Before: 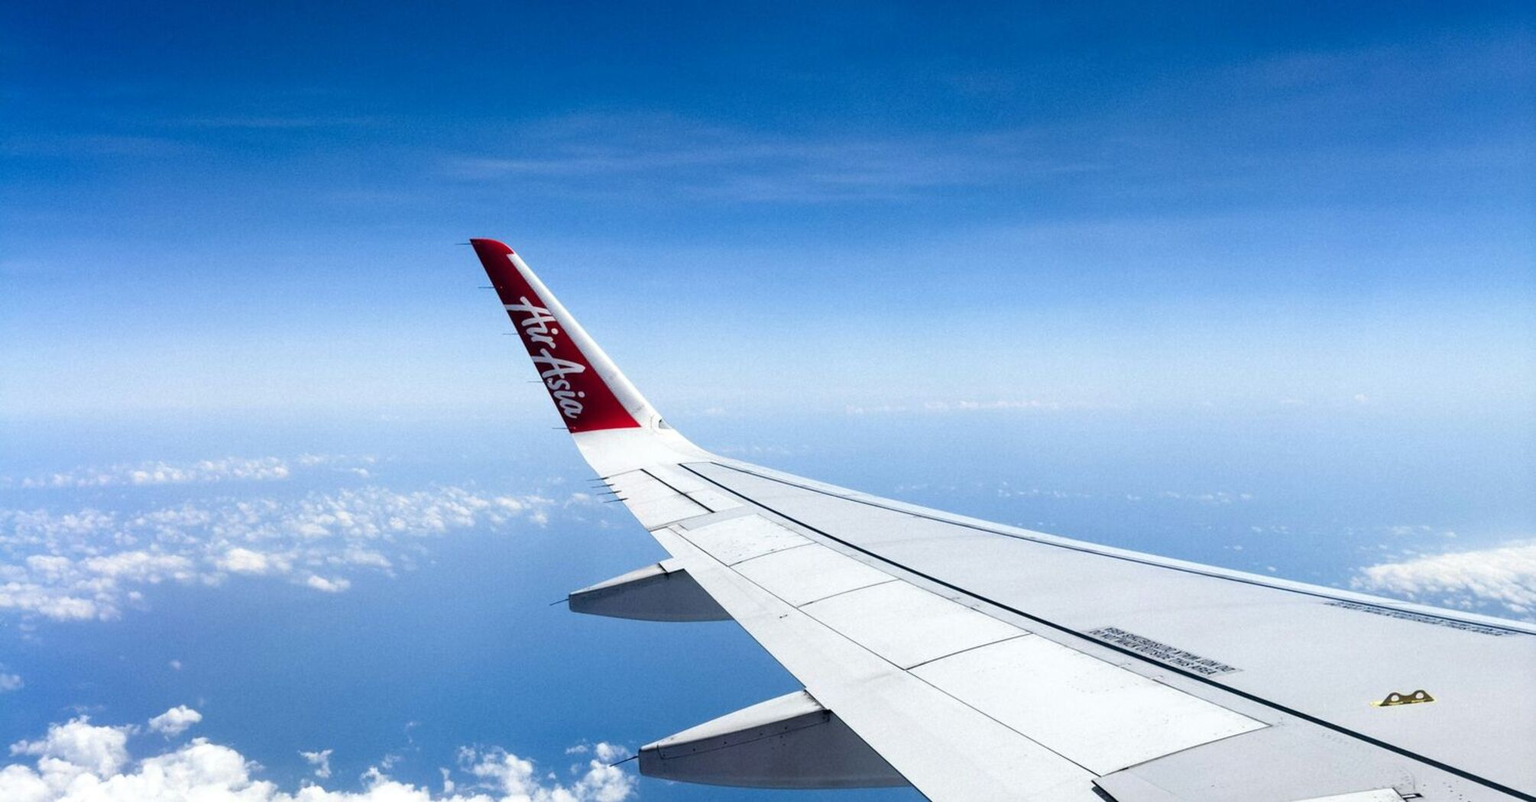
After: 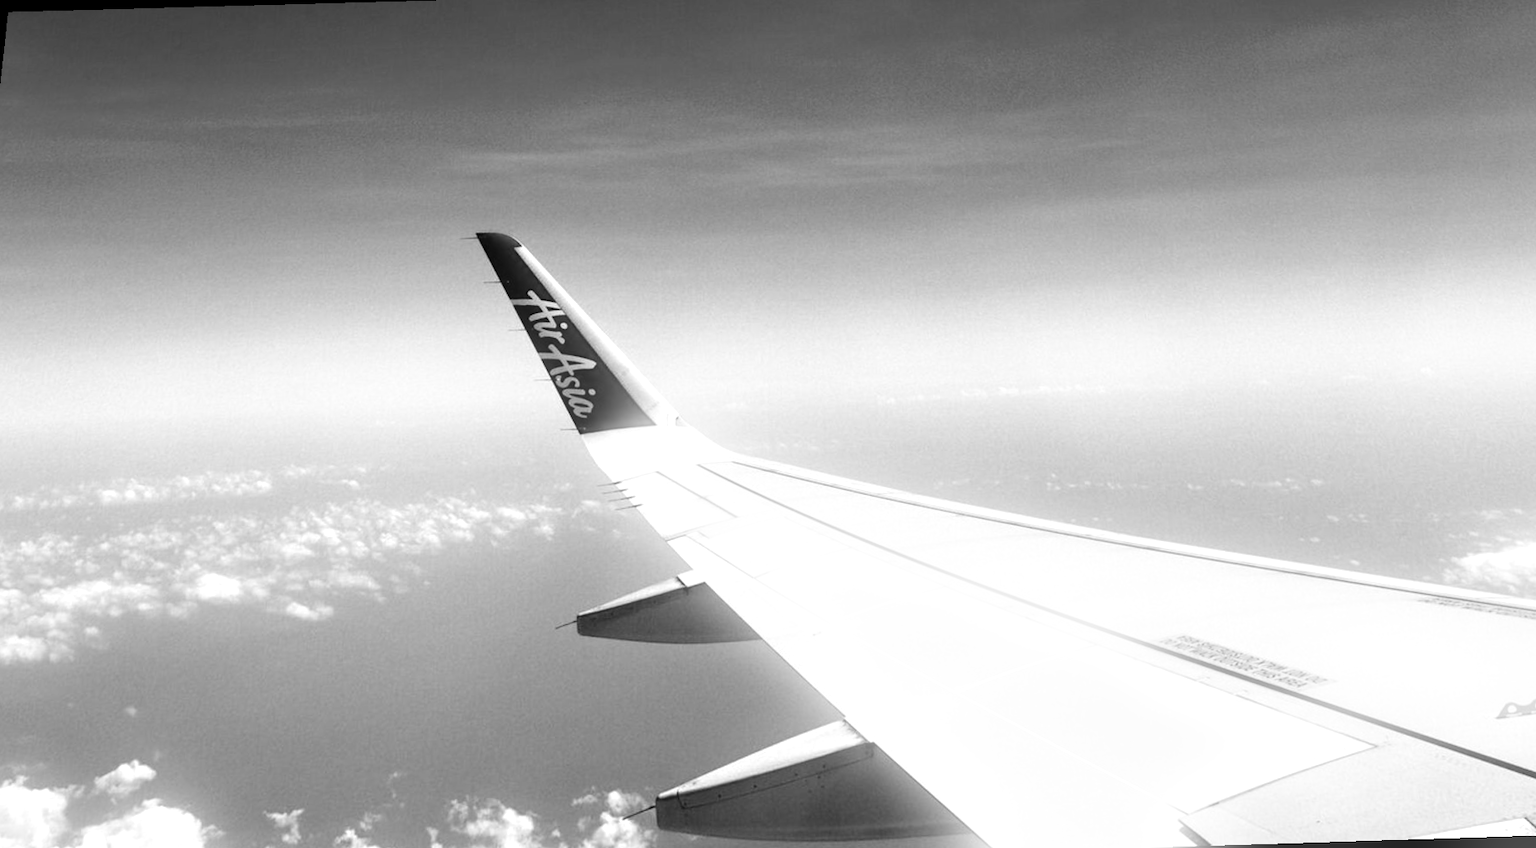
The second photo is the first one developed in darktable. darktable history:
monochrome: on, module defaults
bloom: size 9%, threshold 100%, strength 7%
rotate and perspective: rotation -1.68°, lens shift (vertical) -0.146, crop left 0.049, crop right 0.912, crop top 0.032, crop bottom 0.96
tone equalizer: -8 EV -0.417 EV, -7 EV -0.389 EV, -6 EV -0.333 EV, -5 EV -0.222 EV, -3 EV 0.222 EV, -2 EV 0.333 EV, -1 EV 0.389 EV, +0 EV 0.417 EV, edges refinement/feathering 500, mask exposure compensation -1.57 EV, preserve details no
